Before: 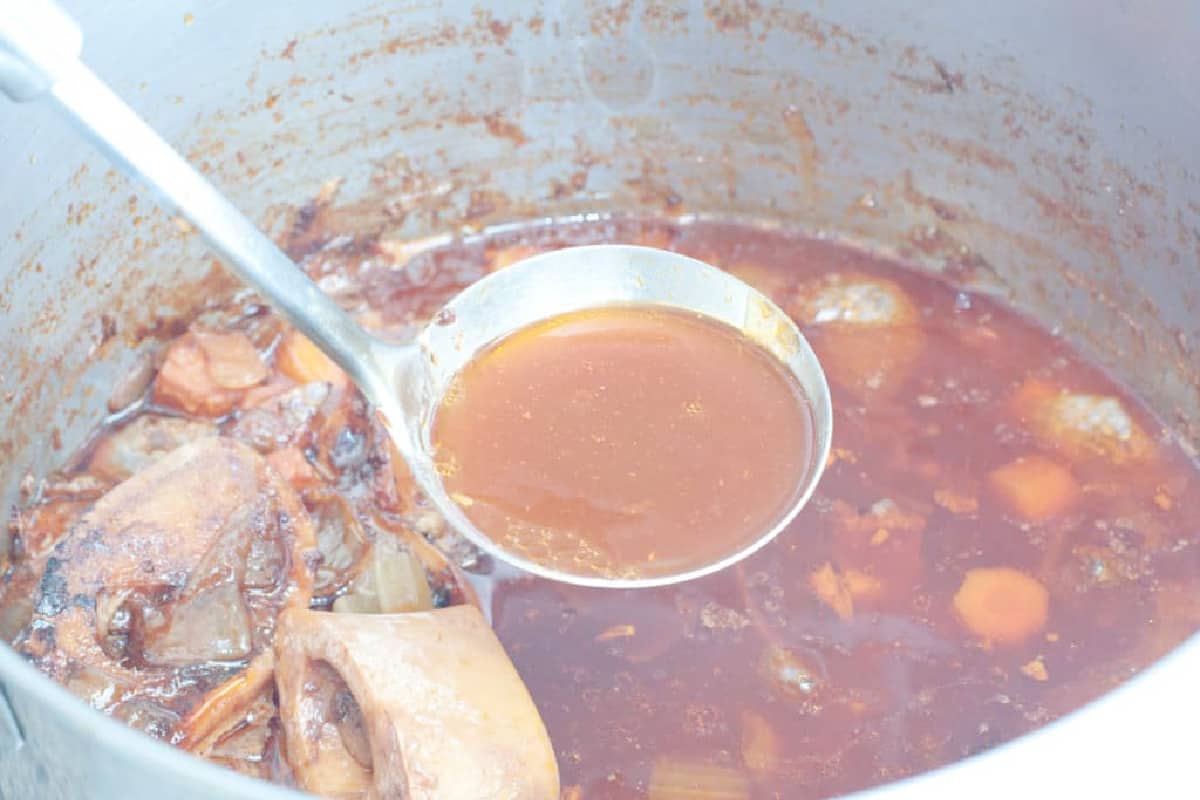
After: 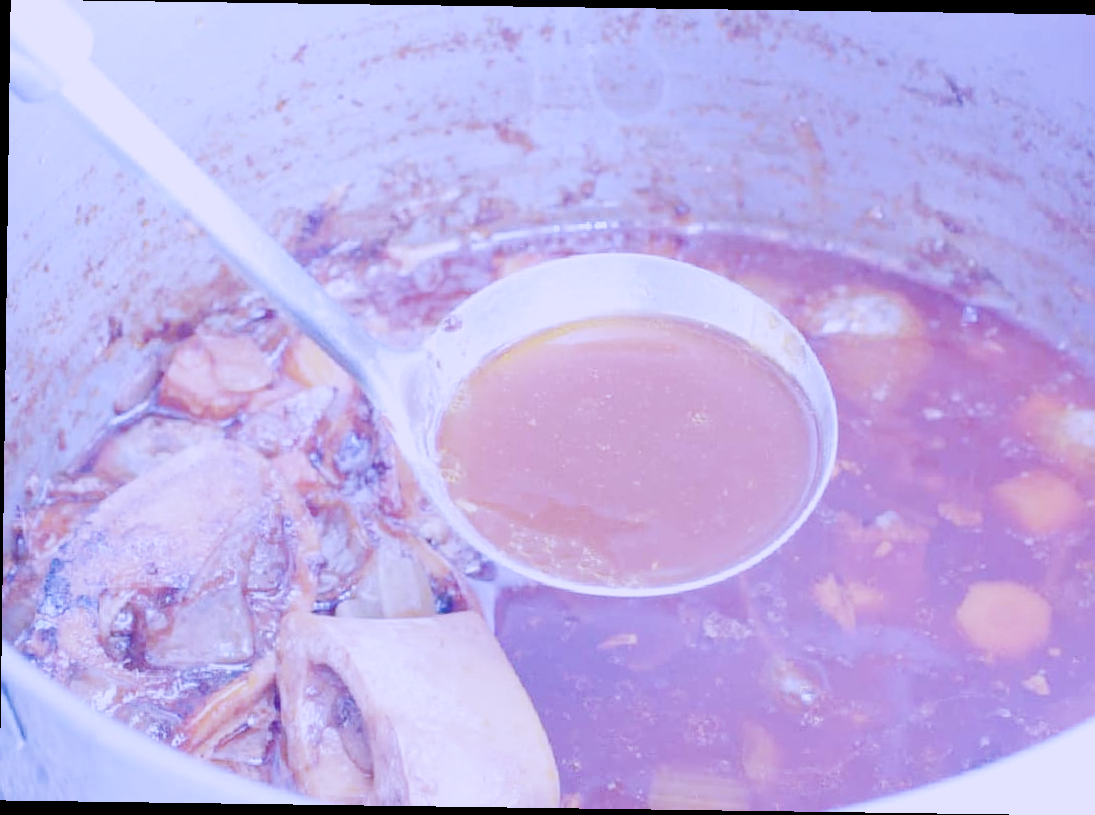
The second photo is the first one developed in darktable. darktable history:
rotate and perspective: rotation 0.8°, automatic cropping off
exposure: black level correction 0, exposure 0.7 EV, compensate exposure bias true, compensate highlight preservation false
white balance: red 0.98, blue 1.61
color balance rgb: shadows fall-off 101%, linear chroma grading › mid-tones 7.63%, perceptual saturation grading › mid-tones 11.68%, mask middle-gray fulcrum 22.45%, global vibrance 10.11%, saturation formula JzAzBz (2021)
color balance: contrast -0.5%
crop: right 9.509%, bottom 0.031%
filmic rgb: middle gray luminance 29%, black relative exposure -10.3 EV, white relative exposure 5.5 EV, threshold 6 EV, target black luminance 0%, hardness 3.95, latitude 2.04%, contrast 1.132, highlights saturation mix 5%, shadows ↔ highlights balance 15.11%, add noise in highlights 0, preserve chrominance no, color science v3 (2019), use custom middle-gray values true, iterations of high-quality reconstruction 0, contrast in highlights soft, enable highlight reconstruction true
